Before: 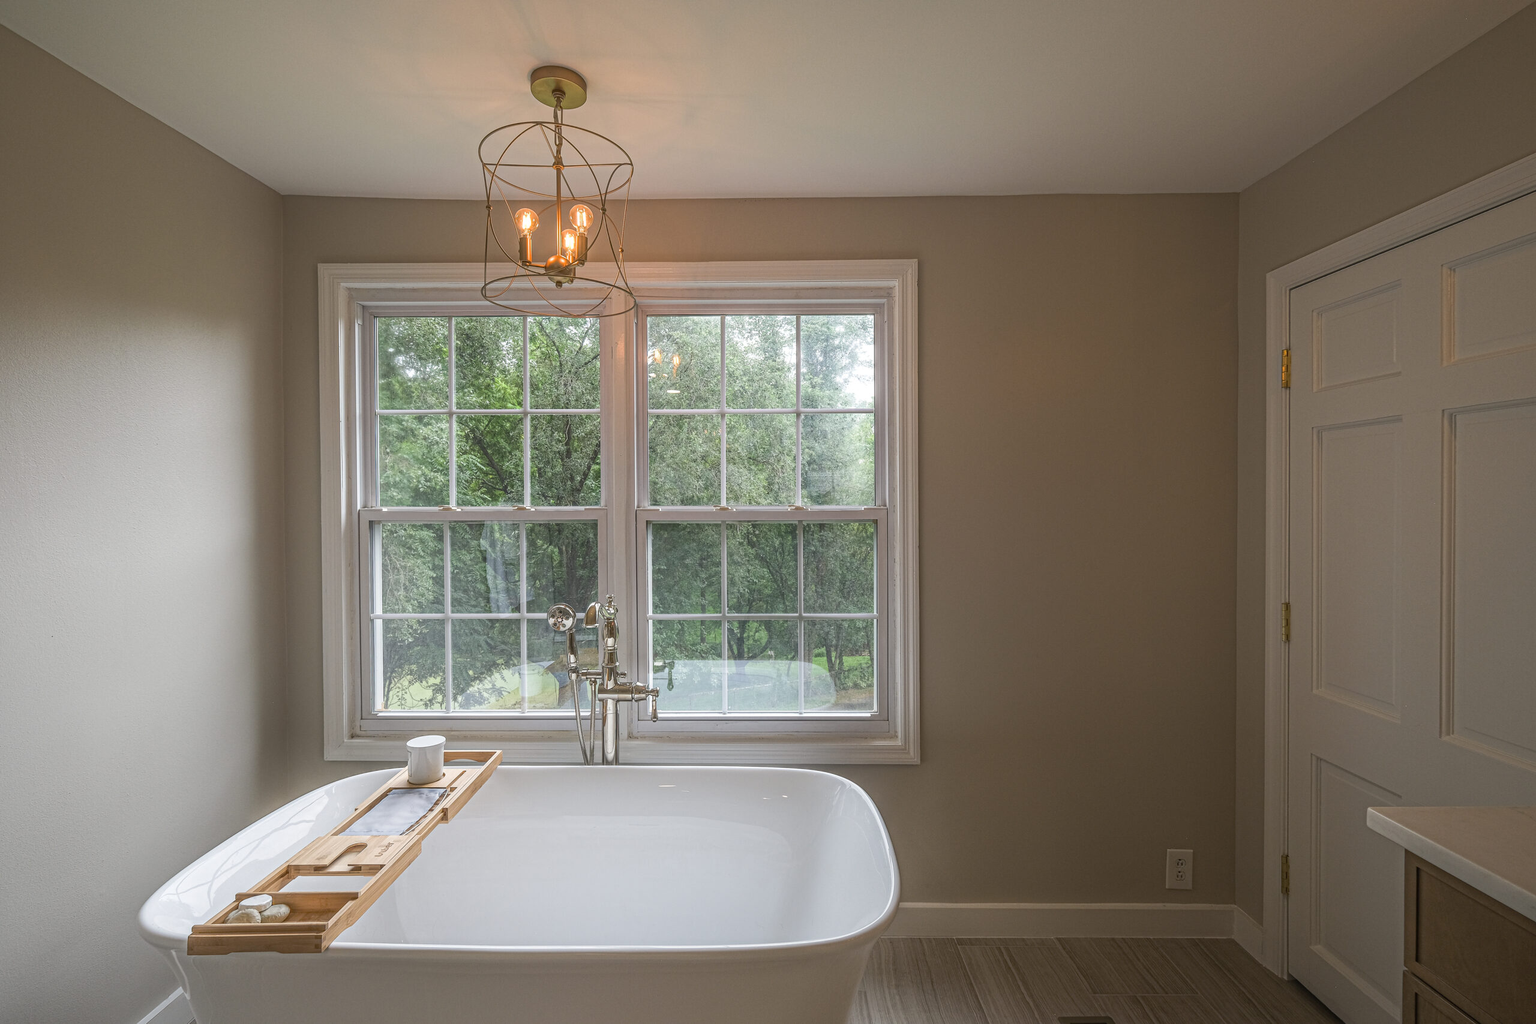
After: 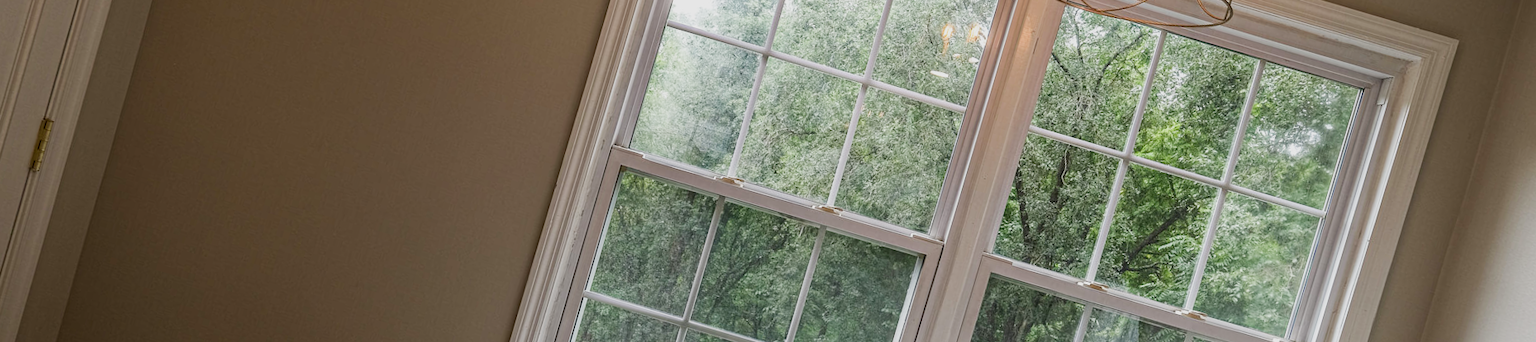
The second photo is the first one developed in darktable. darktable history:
crop and rotate: angle 16.12°, top 30.835%, bottom 35.653%
filmic rgb: black relative exposure -16 EV, white relative exposure 5.31 EV, hardness 5.9, contrast 1.25, preserve chrominance no, color science v5 (2021)
white balance: emerald 1
